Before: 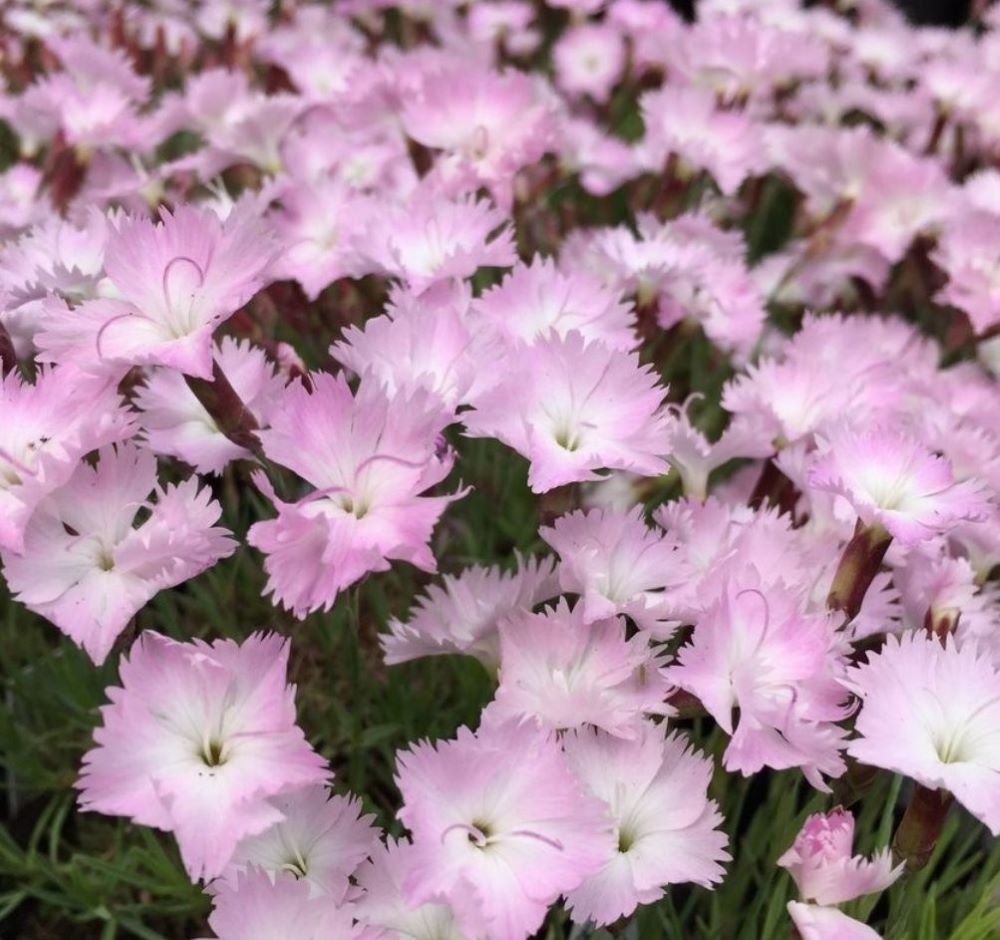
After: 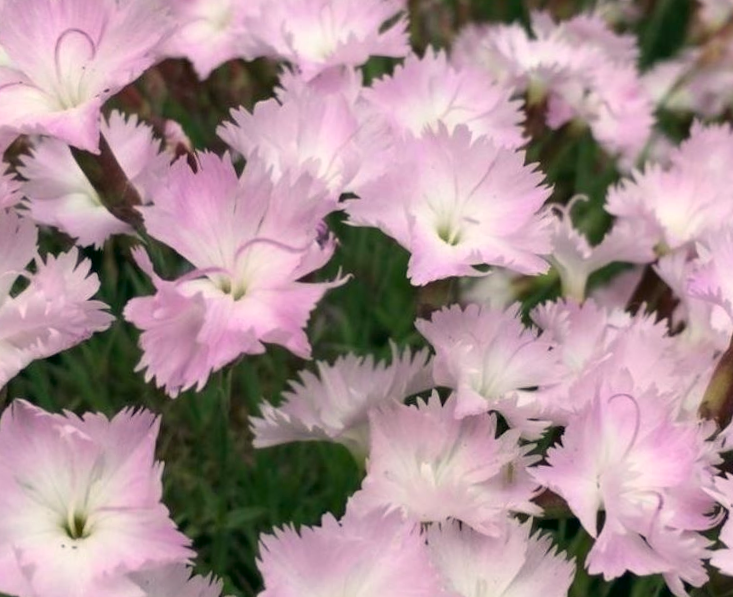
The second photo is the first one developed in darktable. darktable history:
shadows and highlights: shadows 12, white point adjustment 1.2, highlights -0.36, soften with gaussian
color correction: highlights a* -0.482, highlights b* 9.48, shadows a* -9.48, shadows b* 0.803
crop and rotate: angle -3.37°, left 9.79%, top 20.73%, right 12.42%, bottom 11.82%
